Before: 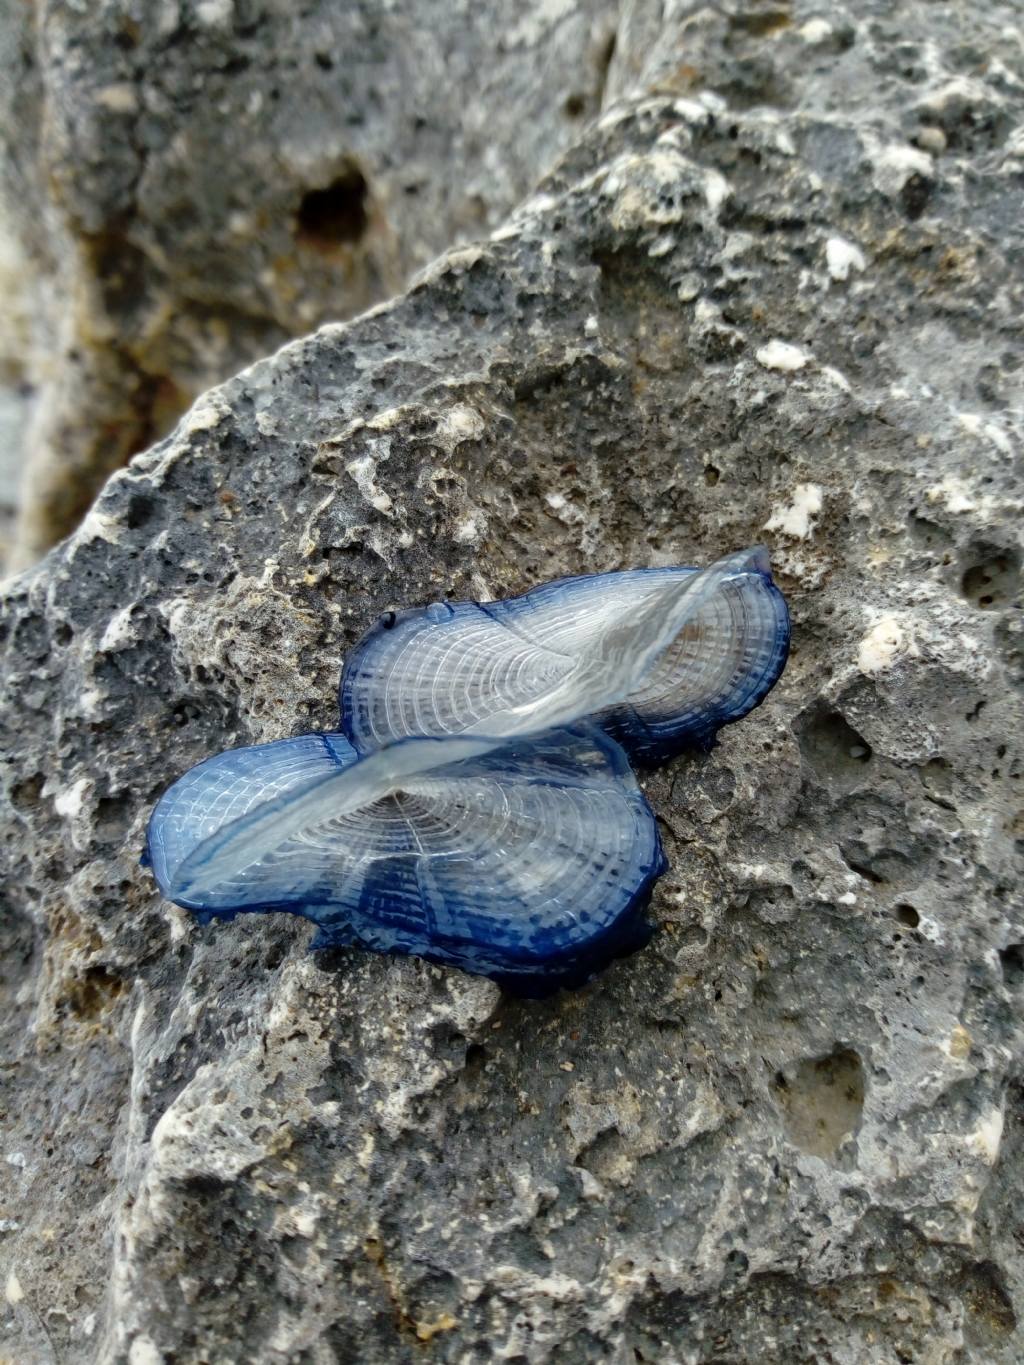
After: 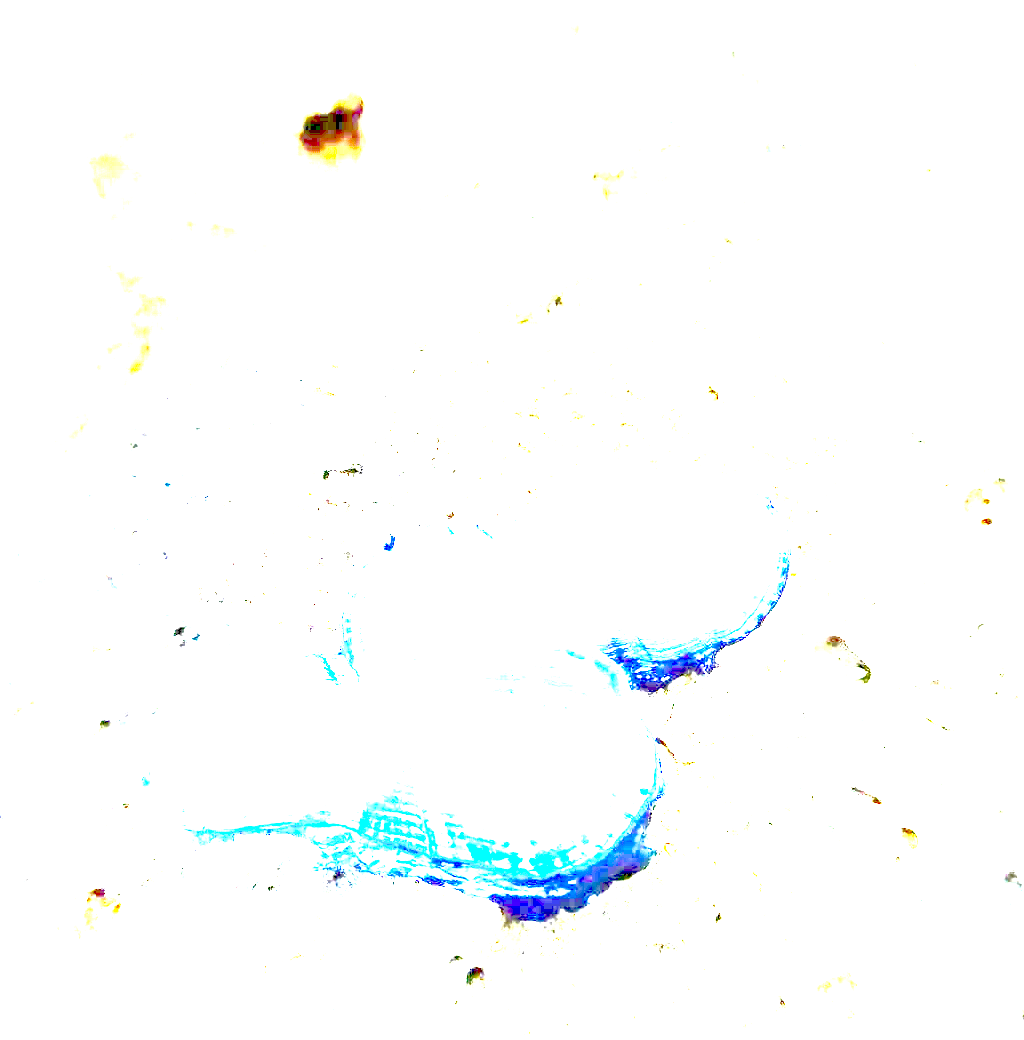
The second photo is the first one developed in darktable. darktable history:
crop: top 5.731%, bottom 18.016%
local contrast: mode bilateral grid, contrast 25, coarseness 60, detail 151%, midtone range 0.2
exposure: exposure 7.968 EV, compensate highlight preservation false
shadows and highlights: shadows 24.8, highlights -24.82
